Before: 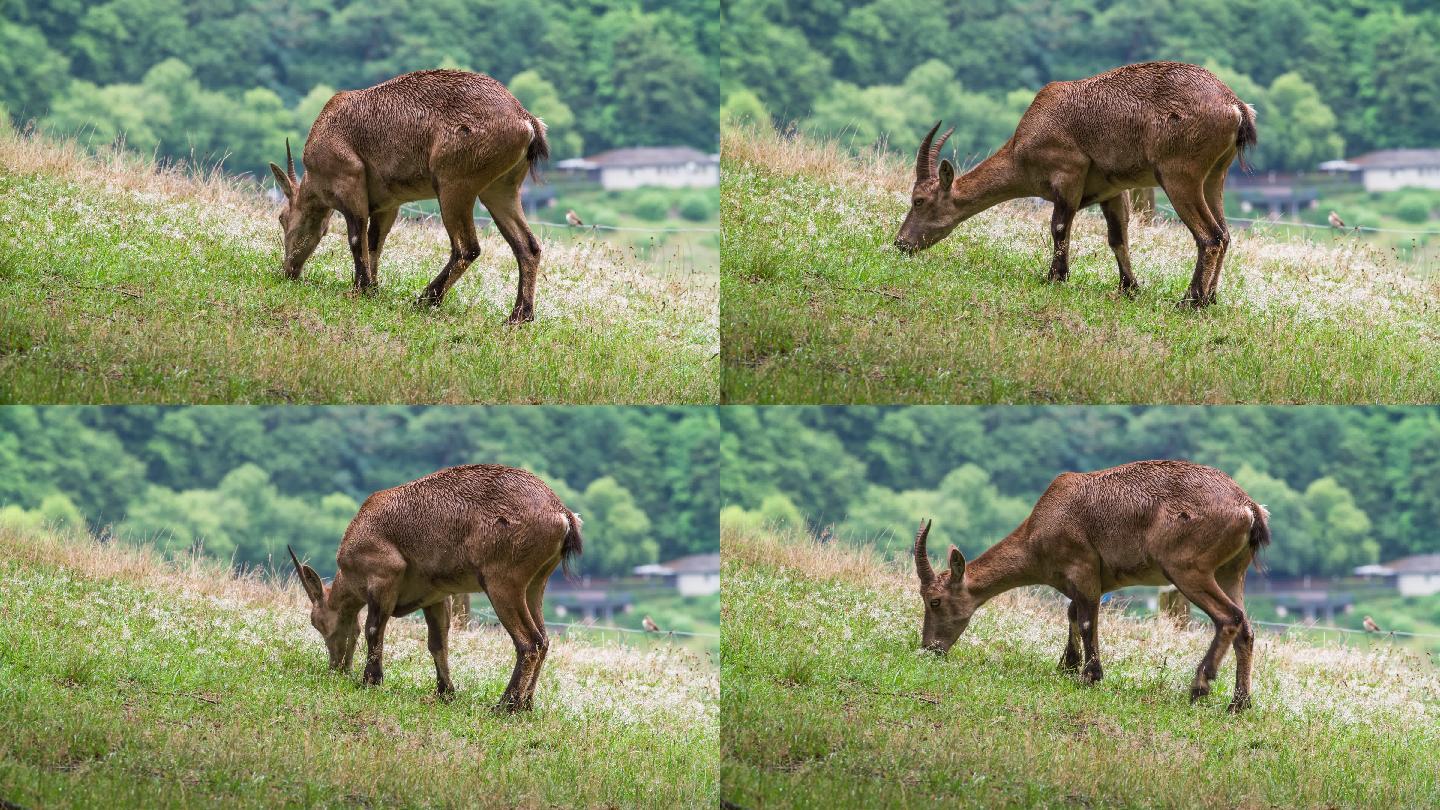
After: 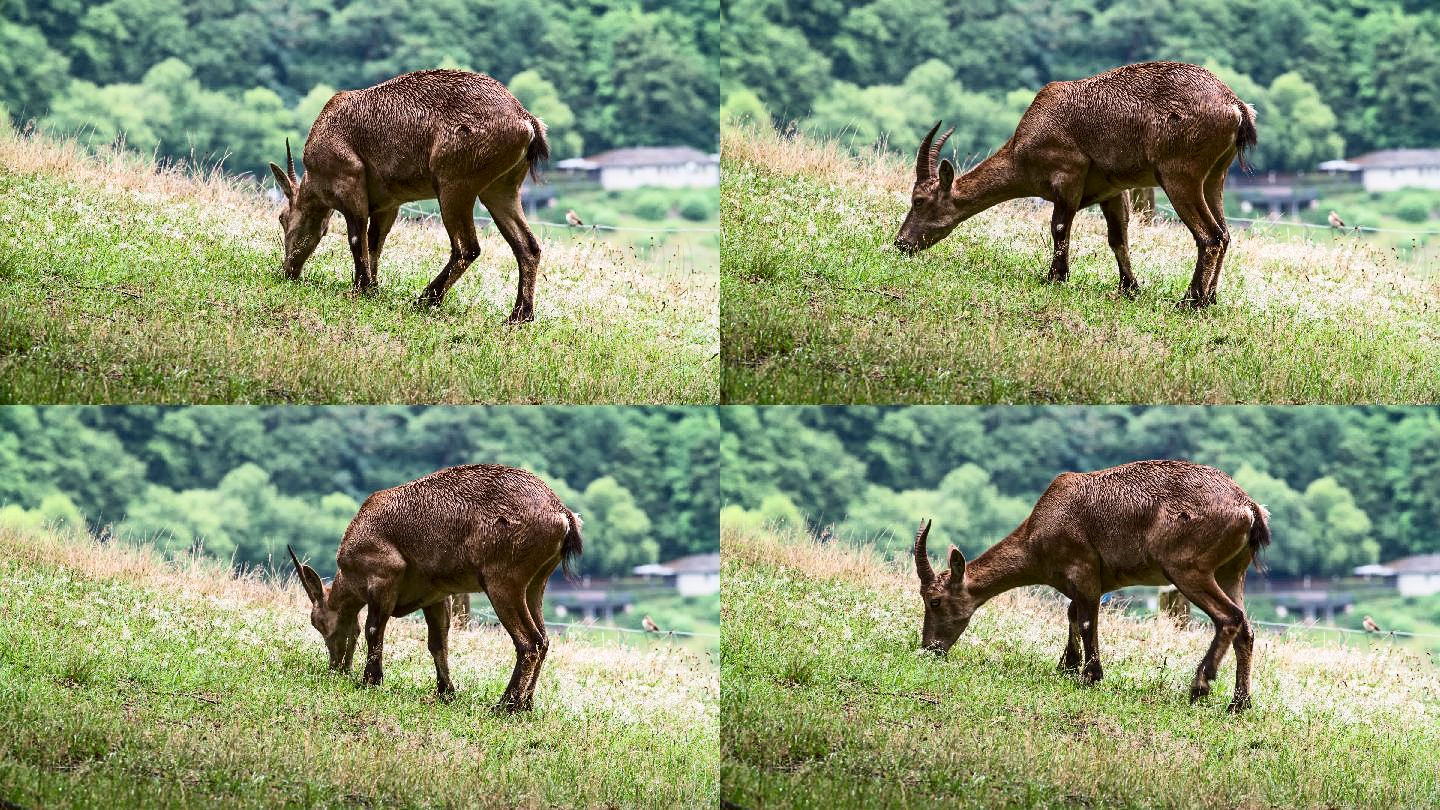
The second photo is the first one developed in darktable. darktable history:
sharpen: amount 0.206
contrast brightness saturation: contrast 0.294
